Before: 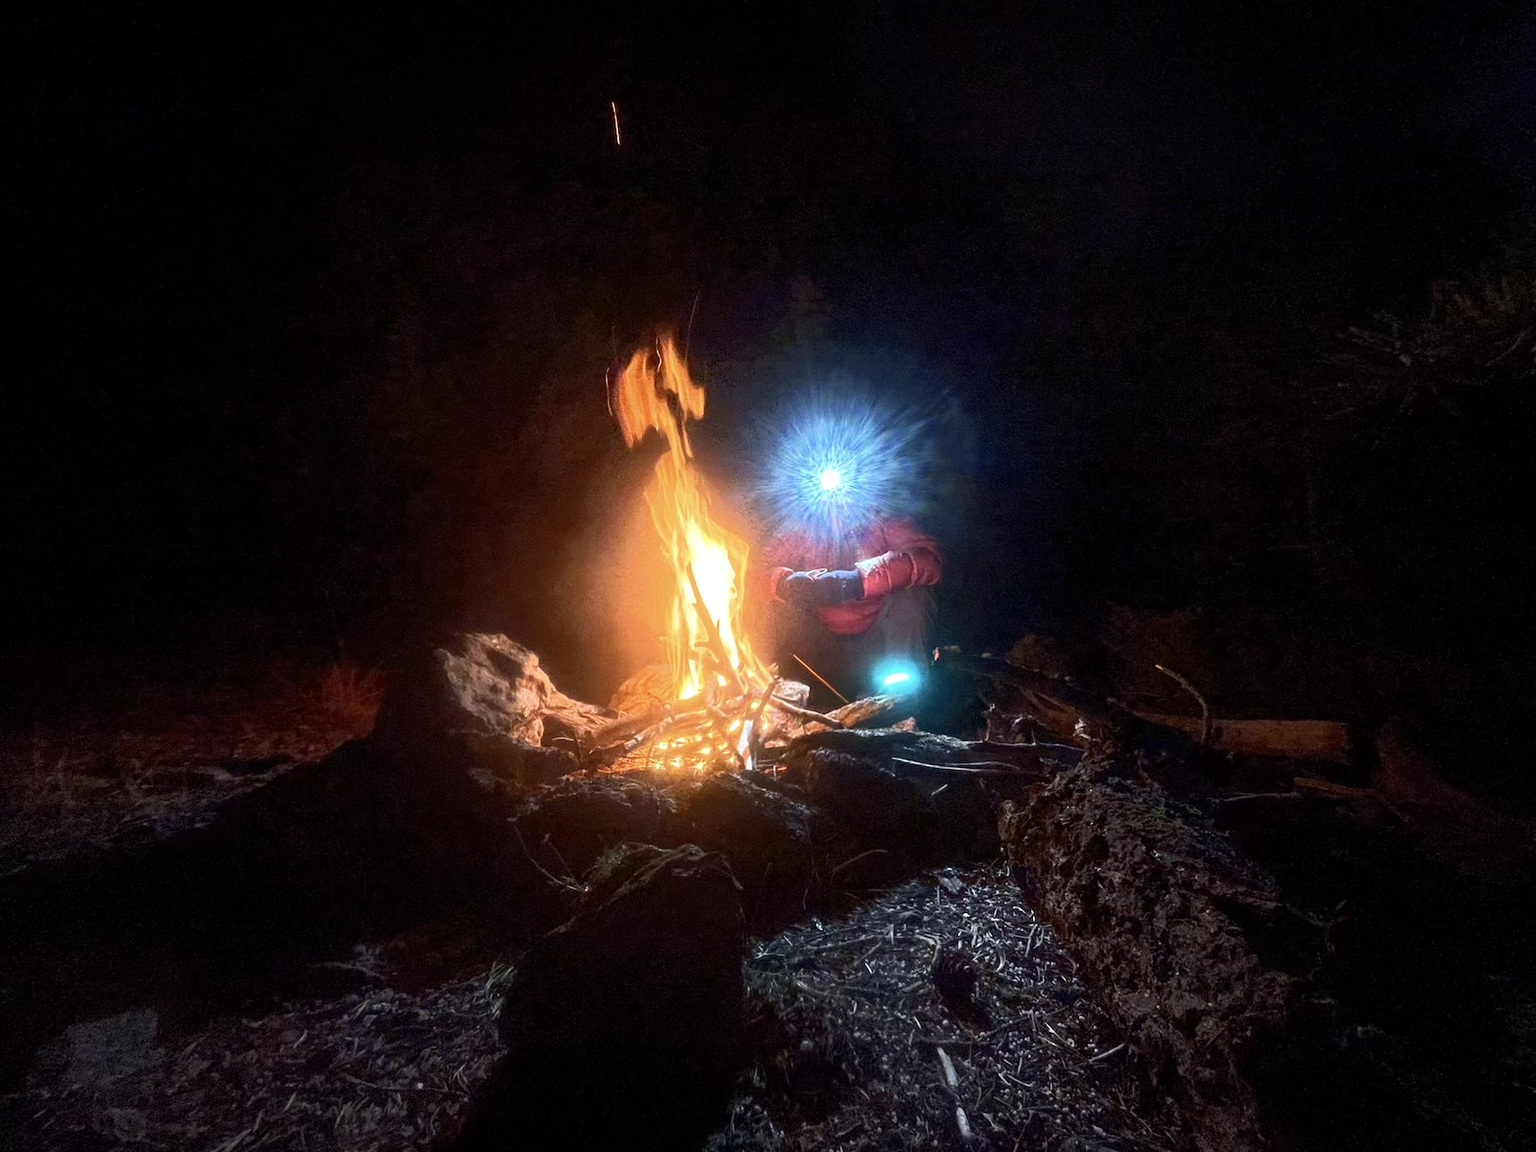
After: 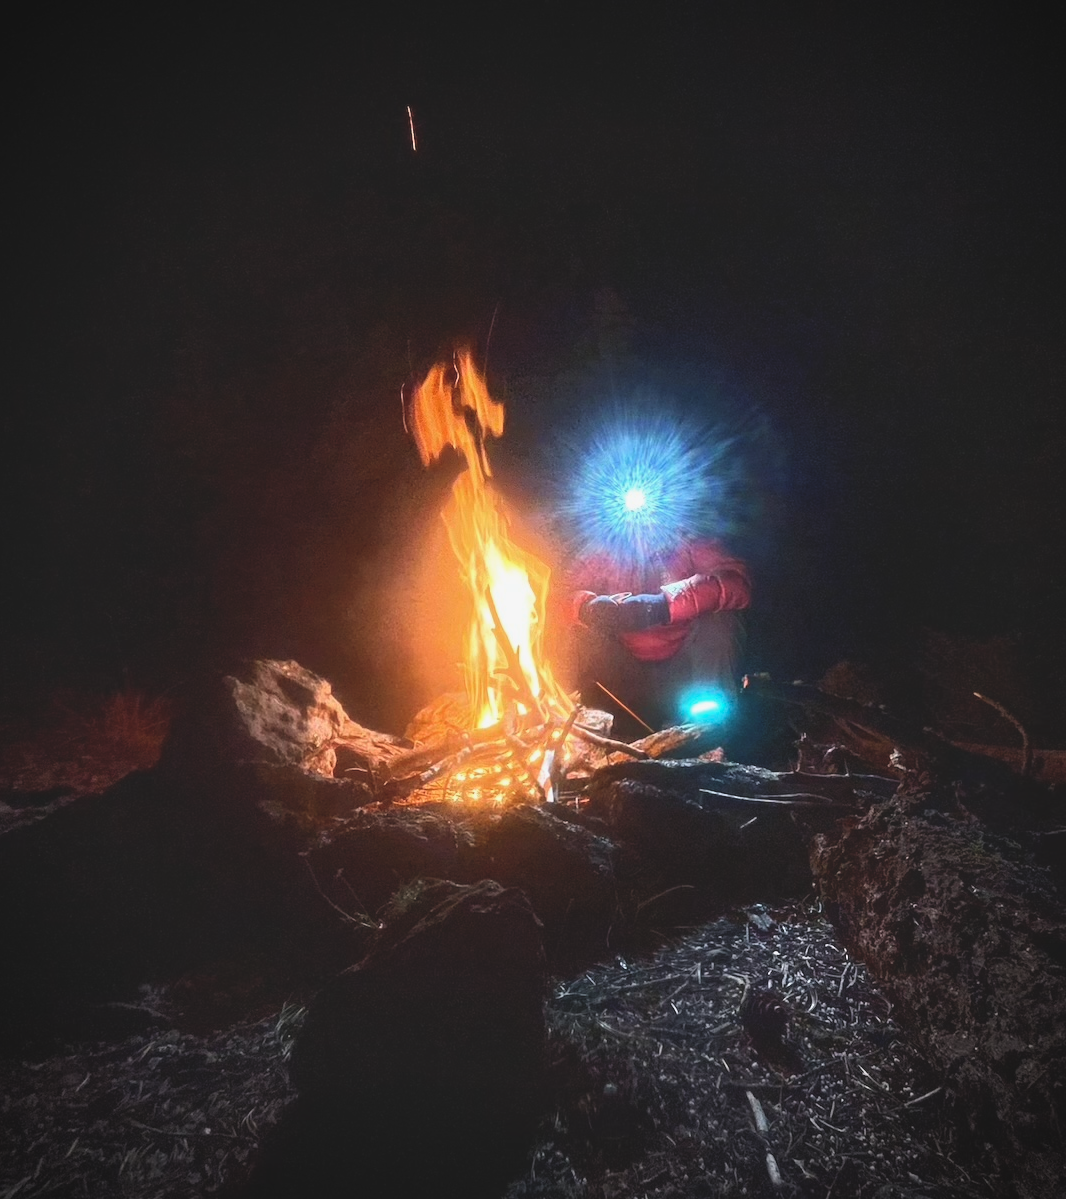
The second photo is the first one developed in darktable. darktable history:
crop and rotate: left 14.385%, right 18.948%
vignetting: on, module defaults
exposure: black level correction -0.015, exposure -0.125 EV, compensate highlight preservation false
